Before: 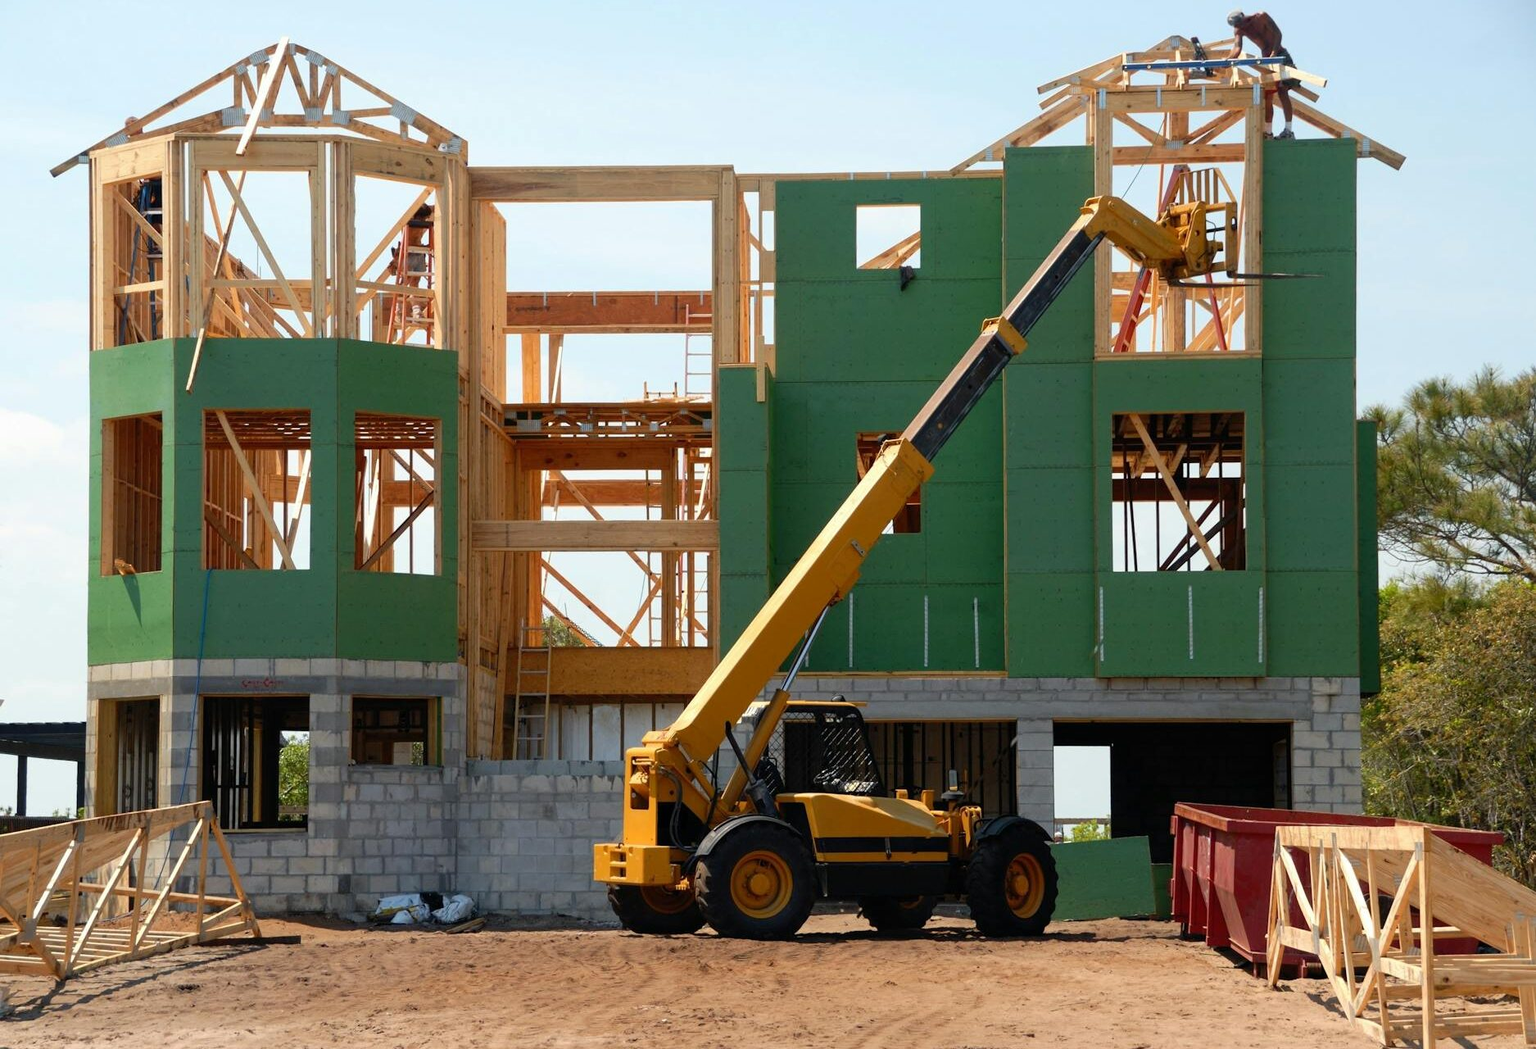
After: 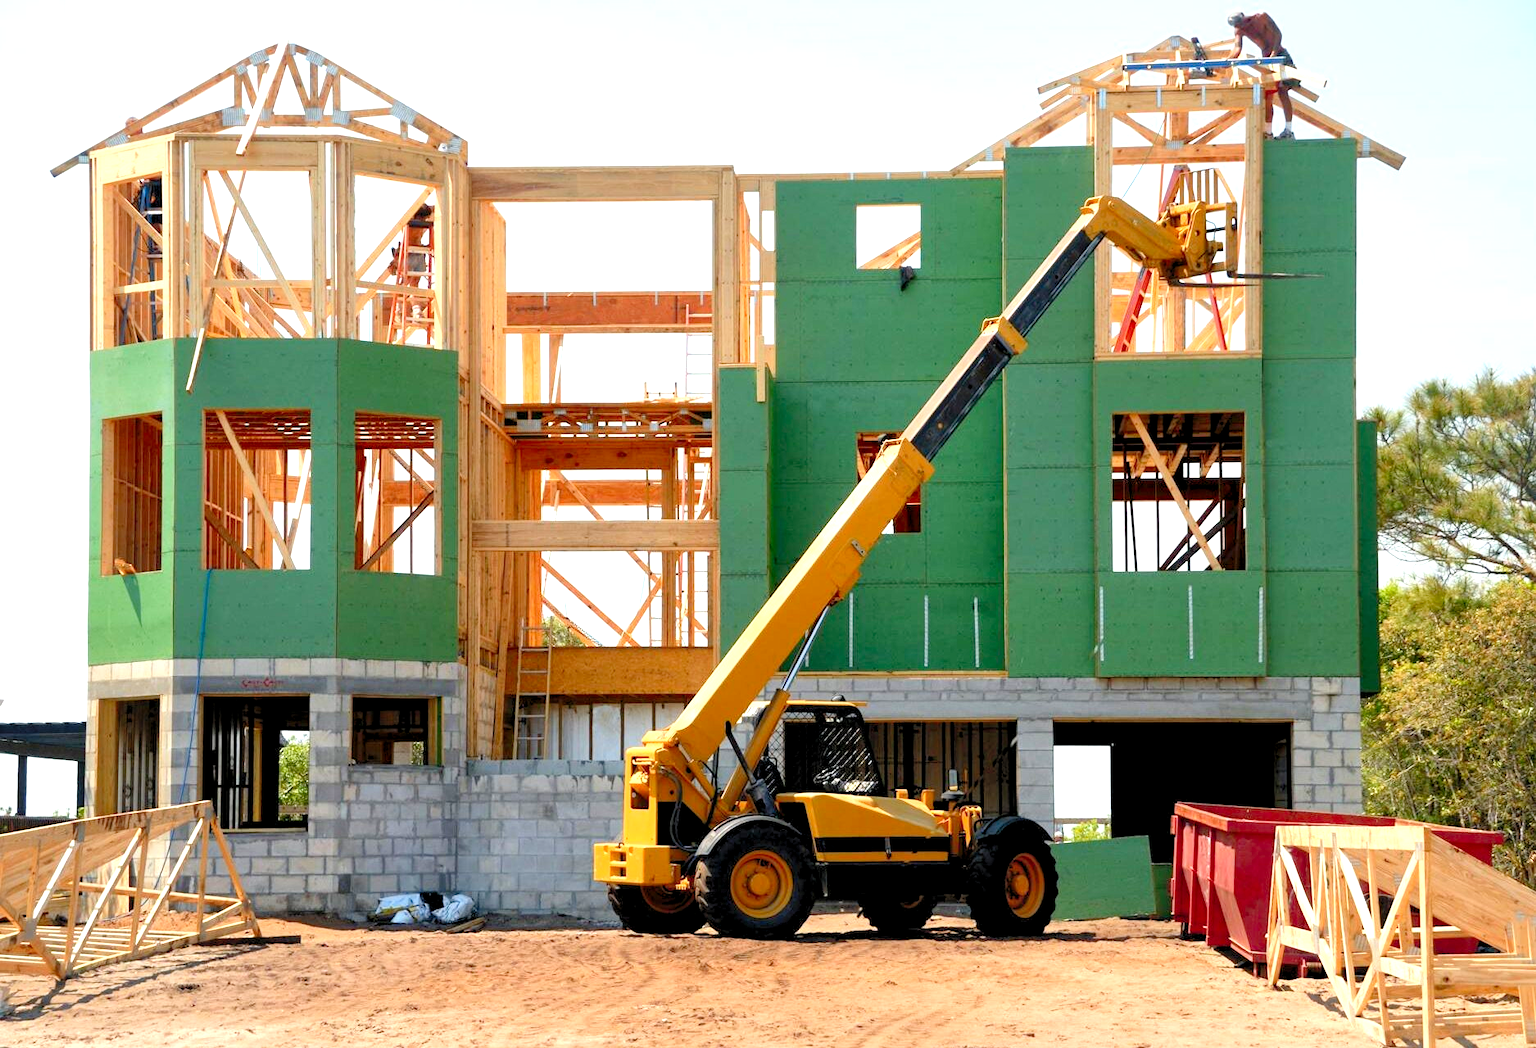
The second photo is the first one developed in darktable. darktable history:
local contrast: mode bilateral grid, contrast 20, coarseness 100, detail 150%, midtone range 0.2
levels: levels [0.036, 0.364, 0.827]
